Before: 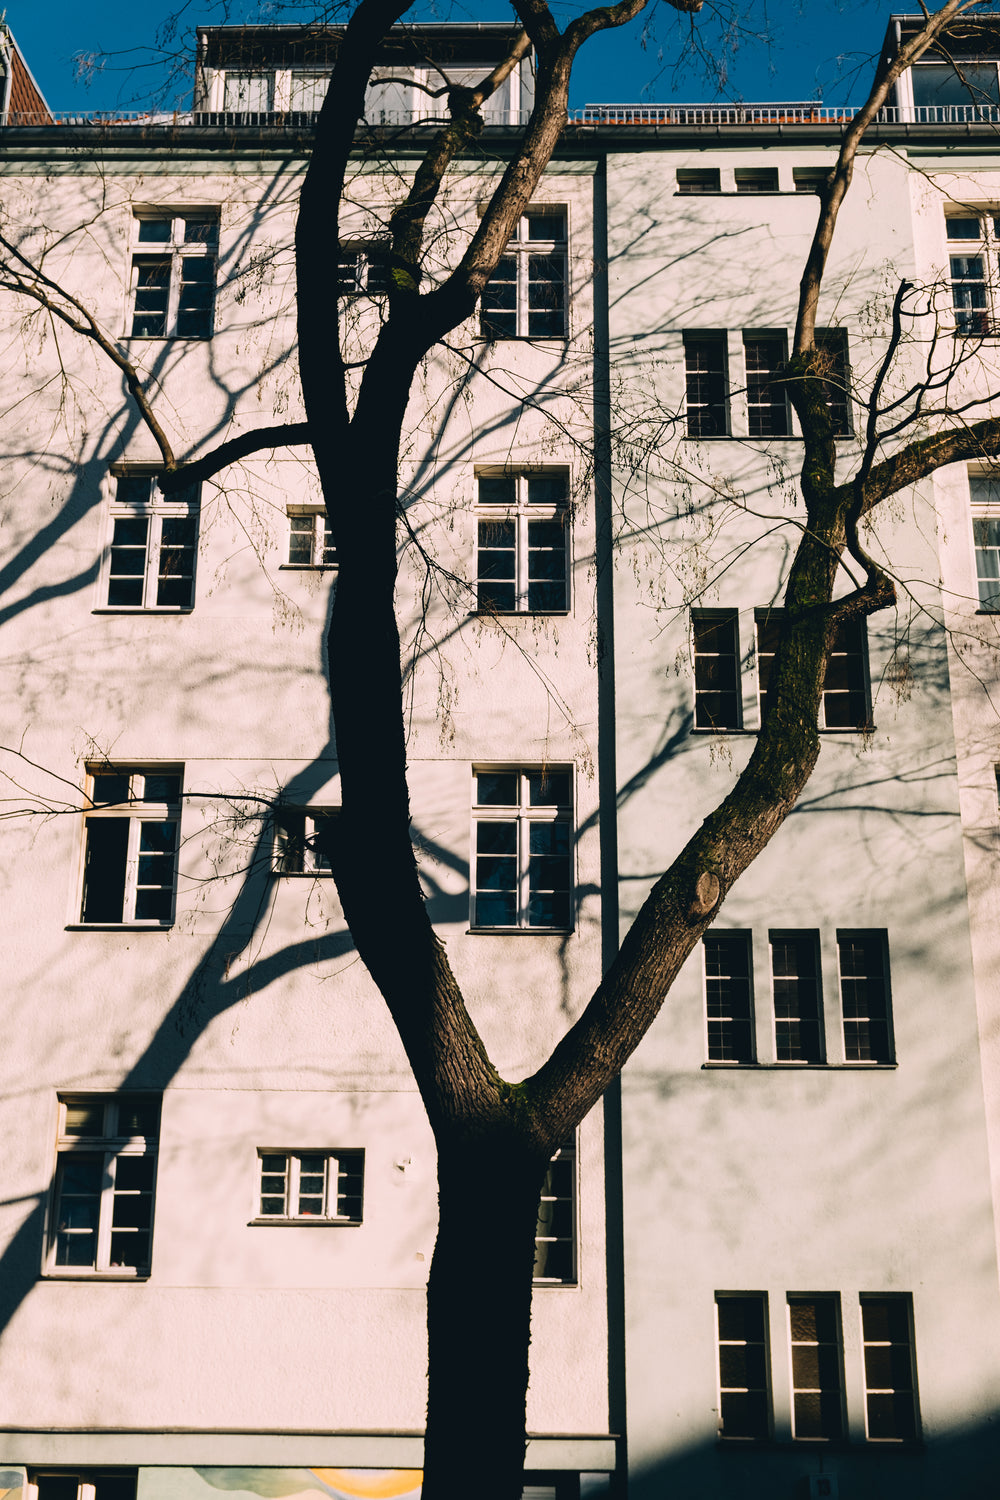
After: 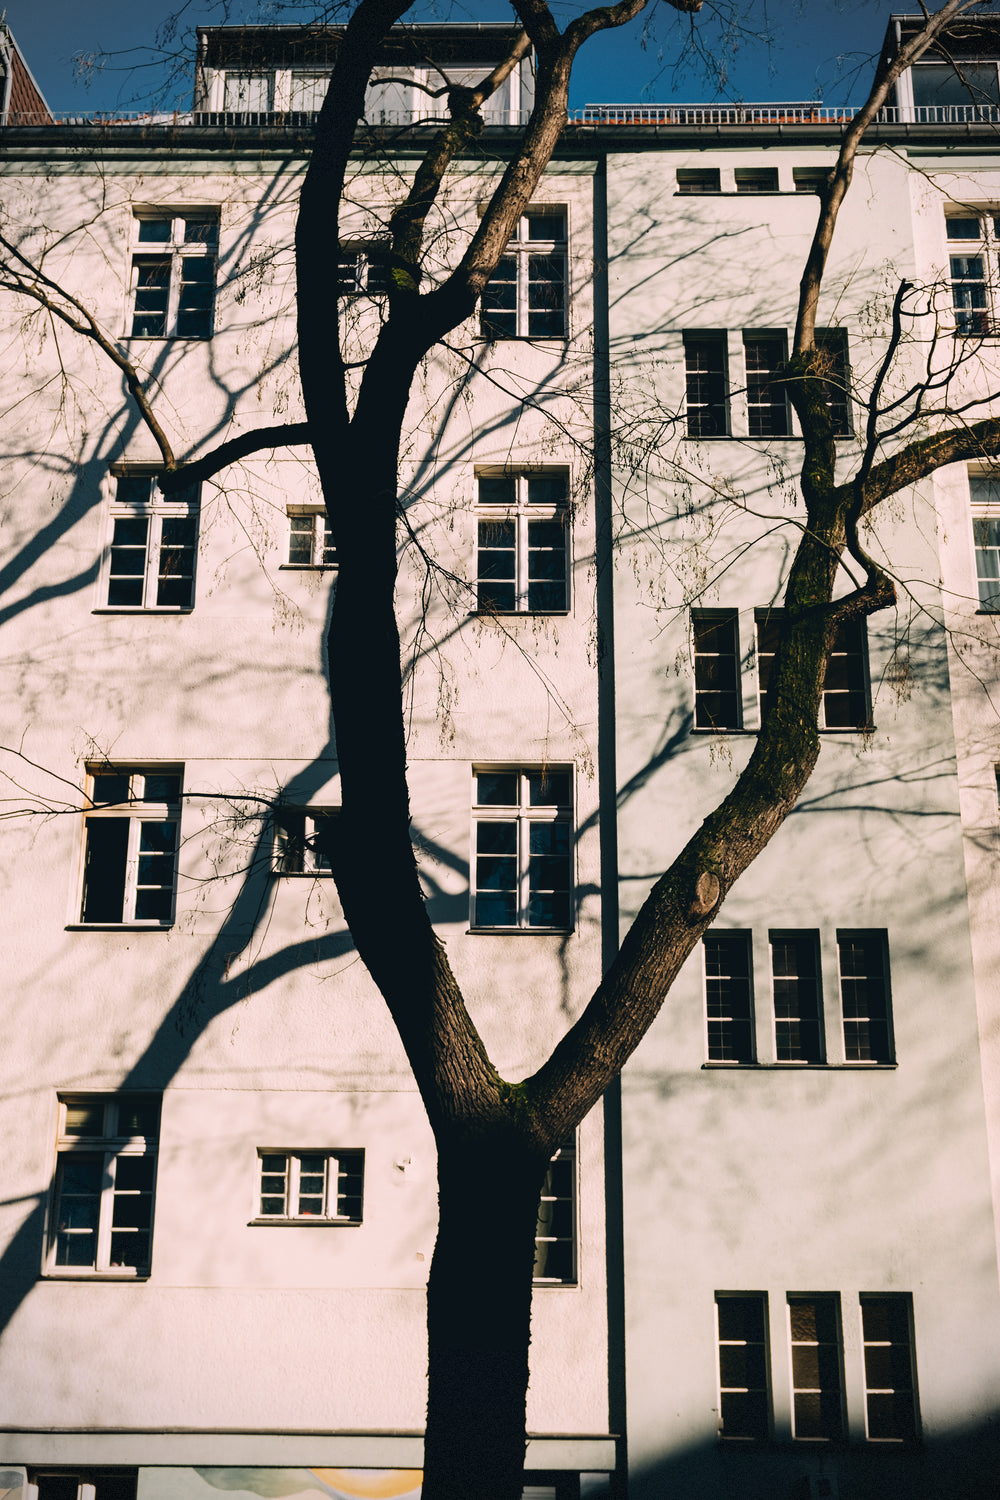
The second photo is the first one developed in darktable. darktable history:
vignetting: dithering 8-bit output
